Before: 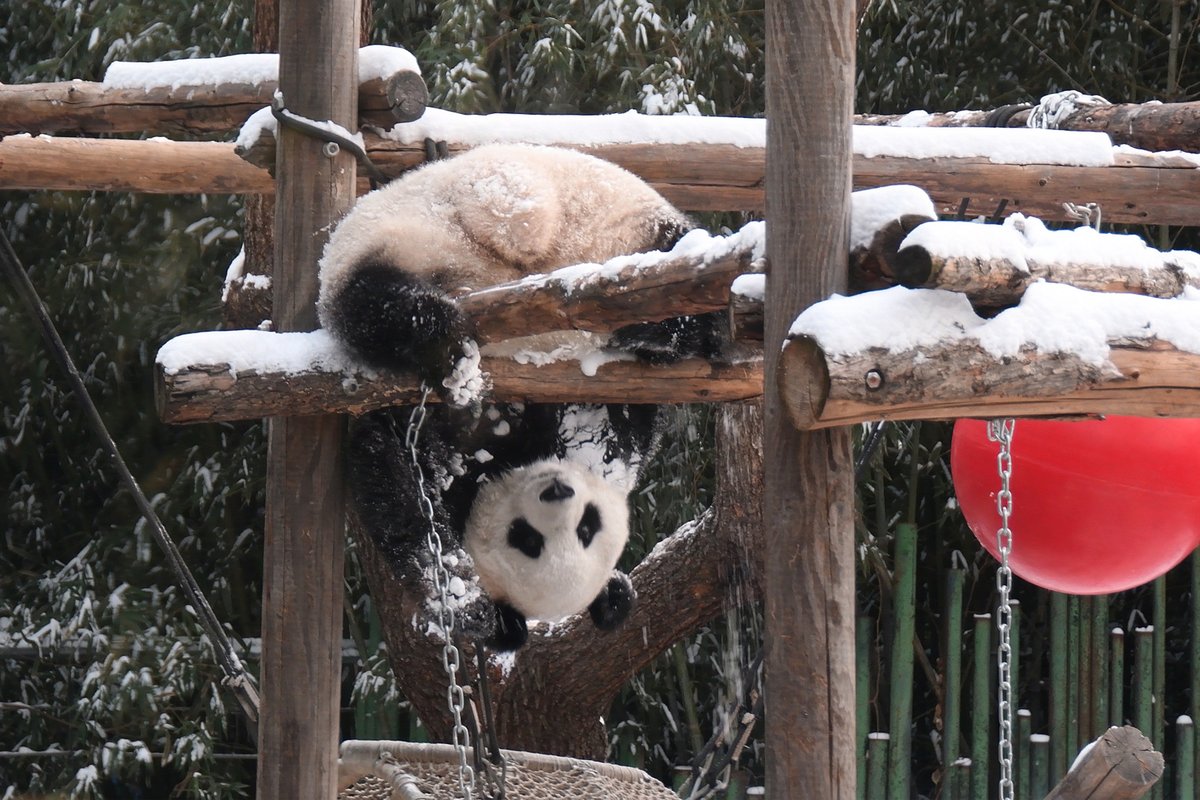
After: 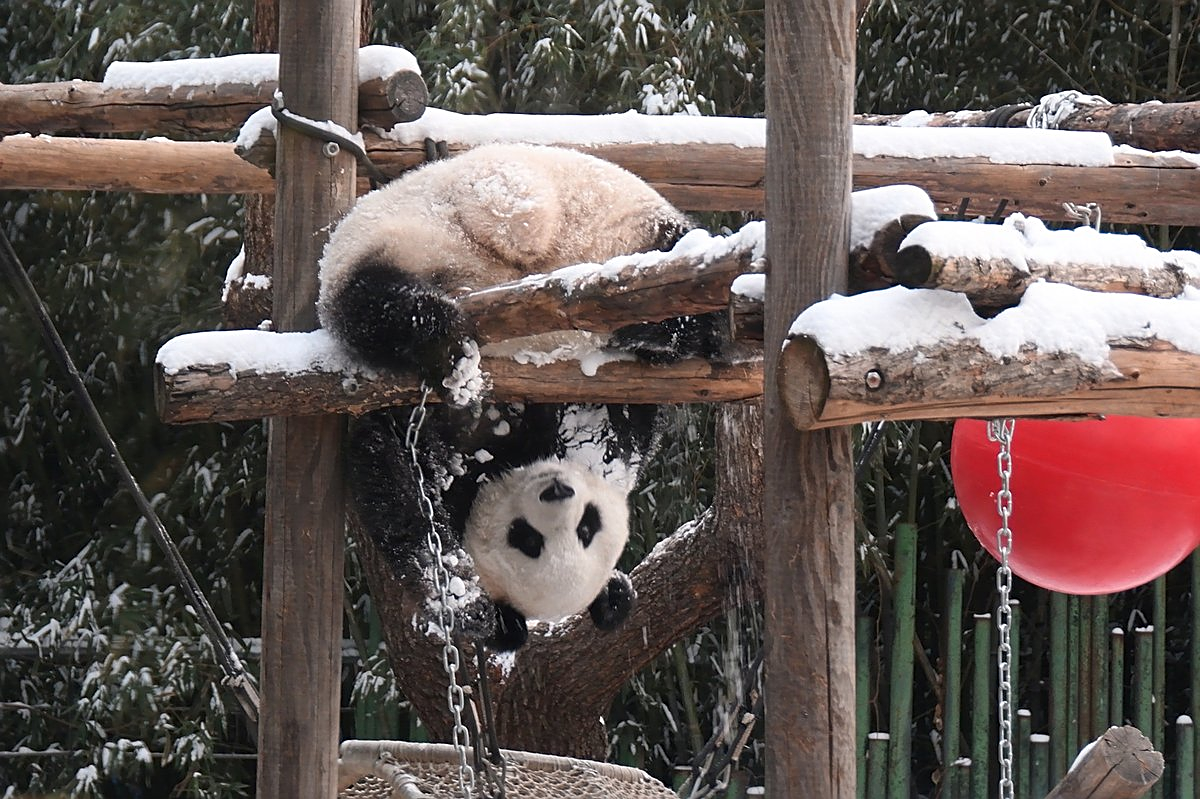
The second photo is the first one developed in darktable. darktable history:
crop: bottom 0.063%
sharpen: on, module defaults
